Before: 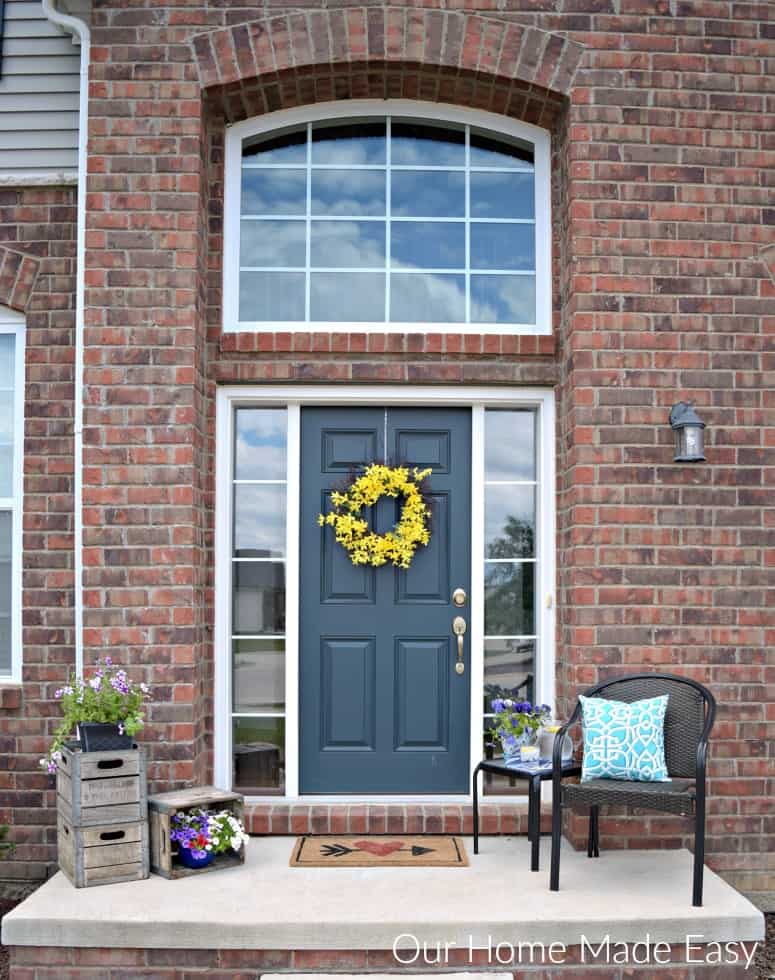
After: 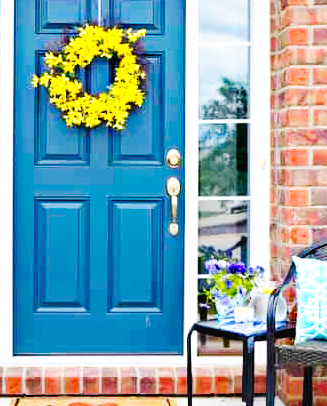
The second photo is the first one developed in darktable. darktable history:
crop: left 36.98%, top 44.828%, right 20.561%, bottom 13.452%
base curve: curves: ch0 [(0, 0.003) (0.001, 0.002) (0.006, 0.004) (0.02, 0.022) (0.048, 0.086) (0.094, 0.234) (0.162, 0.431) (0.258, 0.629) (0.385, 0.8) (0.548, 0.918) (0.751, 0.988) (1, 1)], preserve colors none
color balance rgb: perceptual saturation grading › global saturation 37.134%, perceptual saturation grading › shadows 35.919%, global vibrance 20%
haze removal: compatibility mode true
